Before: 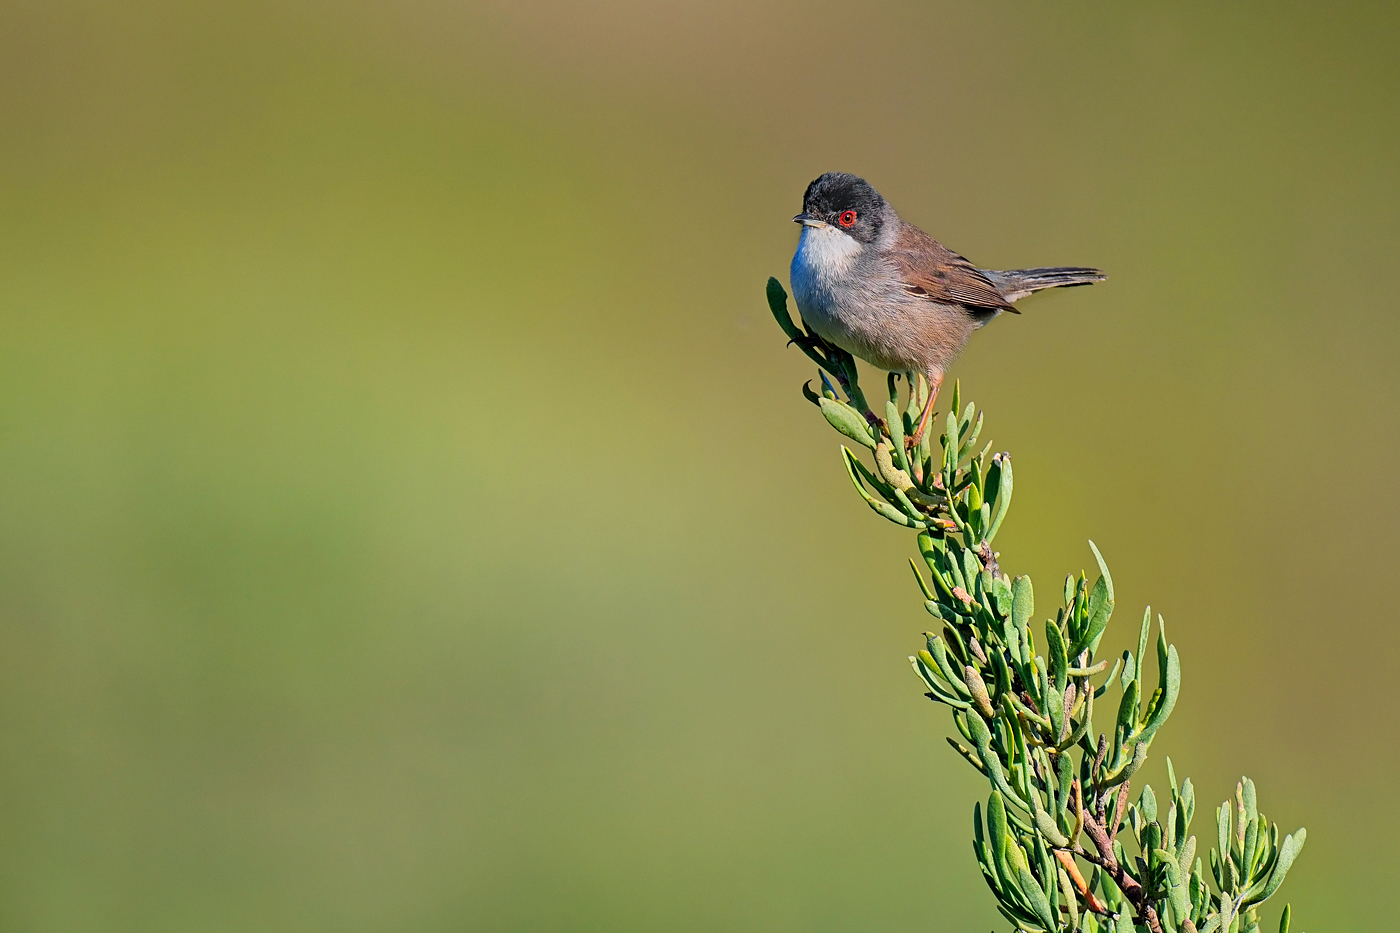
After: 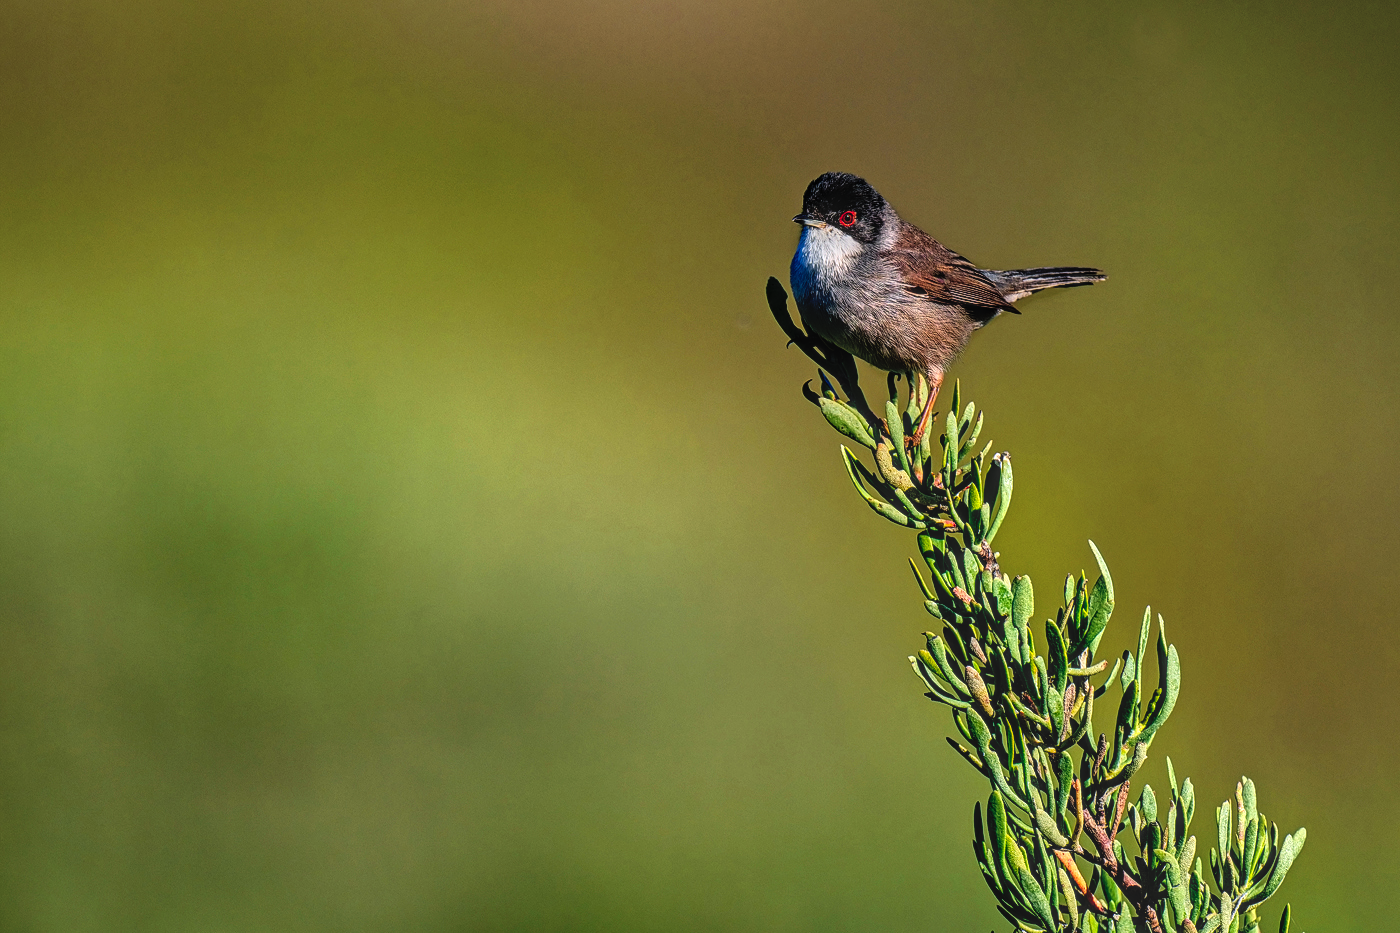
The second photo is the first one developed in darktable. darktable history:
base curve: curves: ch0 [(0, 0.02) (0.083, 0.036) (1, 1)], preserve colors none
local contrast: highlights 3%, shadows 6%, detail 181%
